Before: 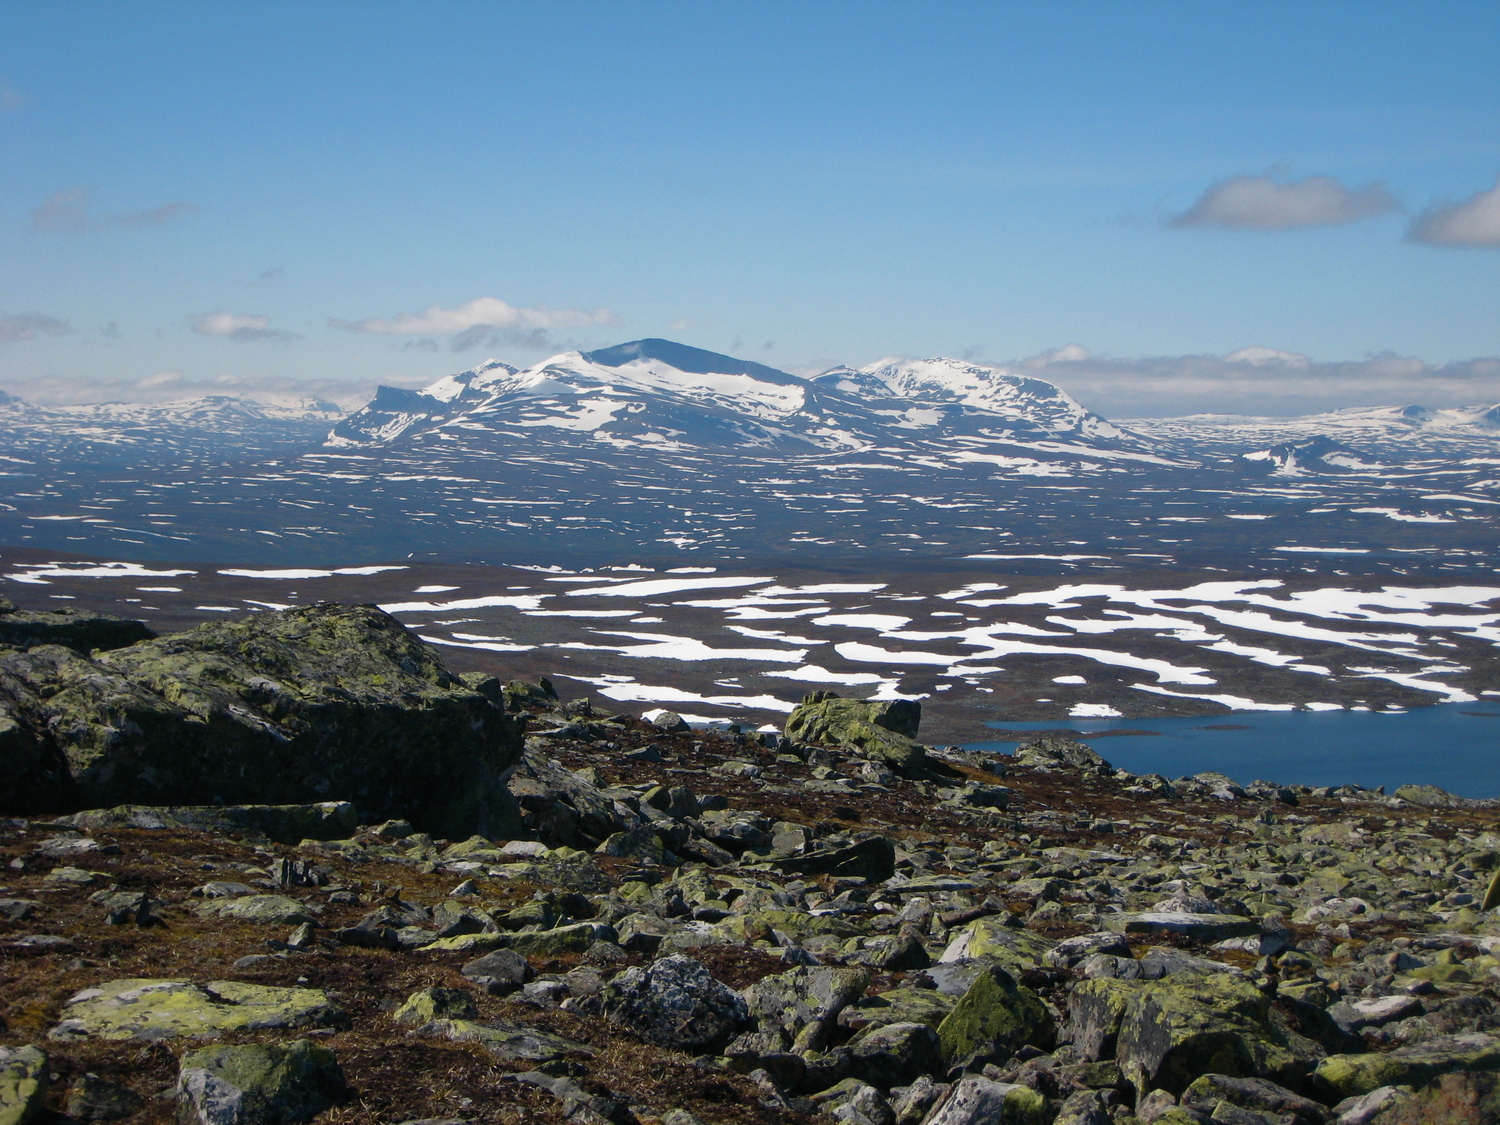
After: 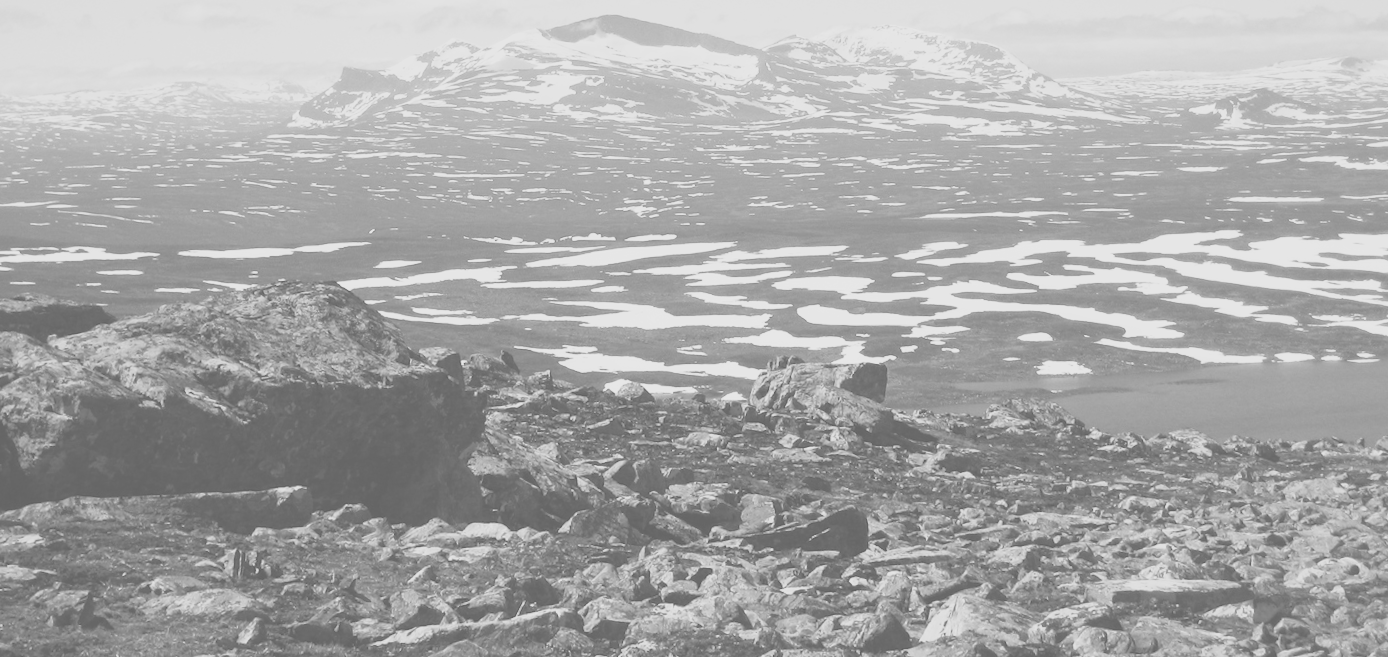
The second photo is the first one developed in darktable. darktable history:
rotate and perspective: rotation -1.68°, lens shift (vertical) -0.146, crop left 0.049, crop right 0.912, crop top 0.032, crop bottom 0.96
monochrome: on, module defaults
crop and rotate: top 25.357%, bottom 13.942%
contrast brightness saturation: contrast 0.39, brightness 0.53
colorize: saturation 51%, source mix 50.67%, lightness 50.67%
